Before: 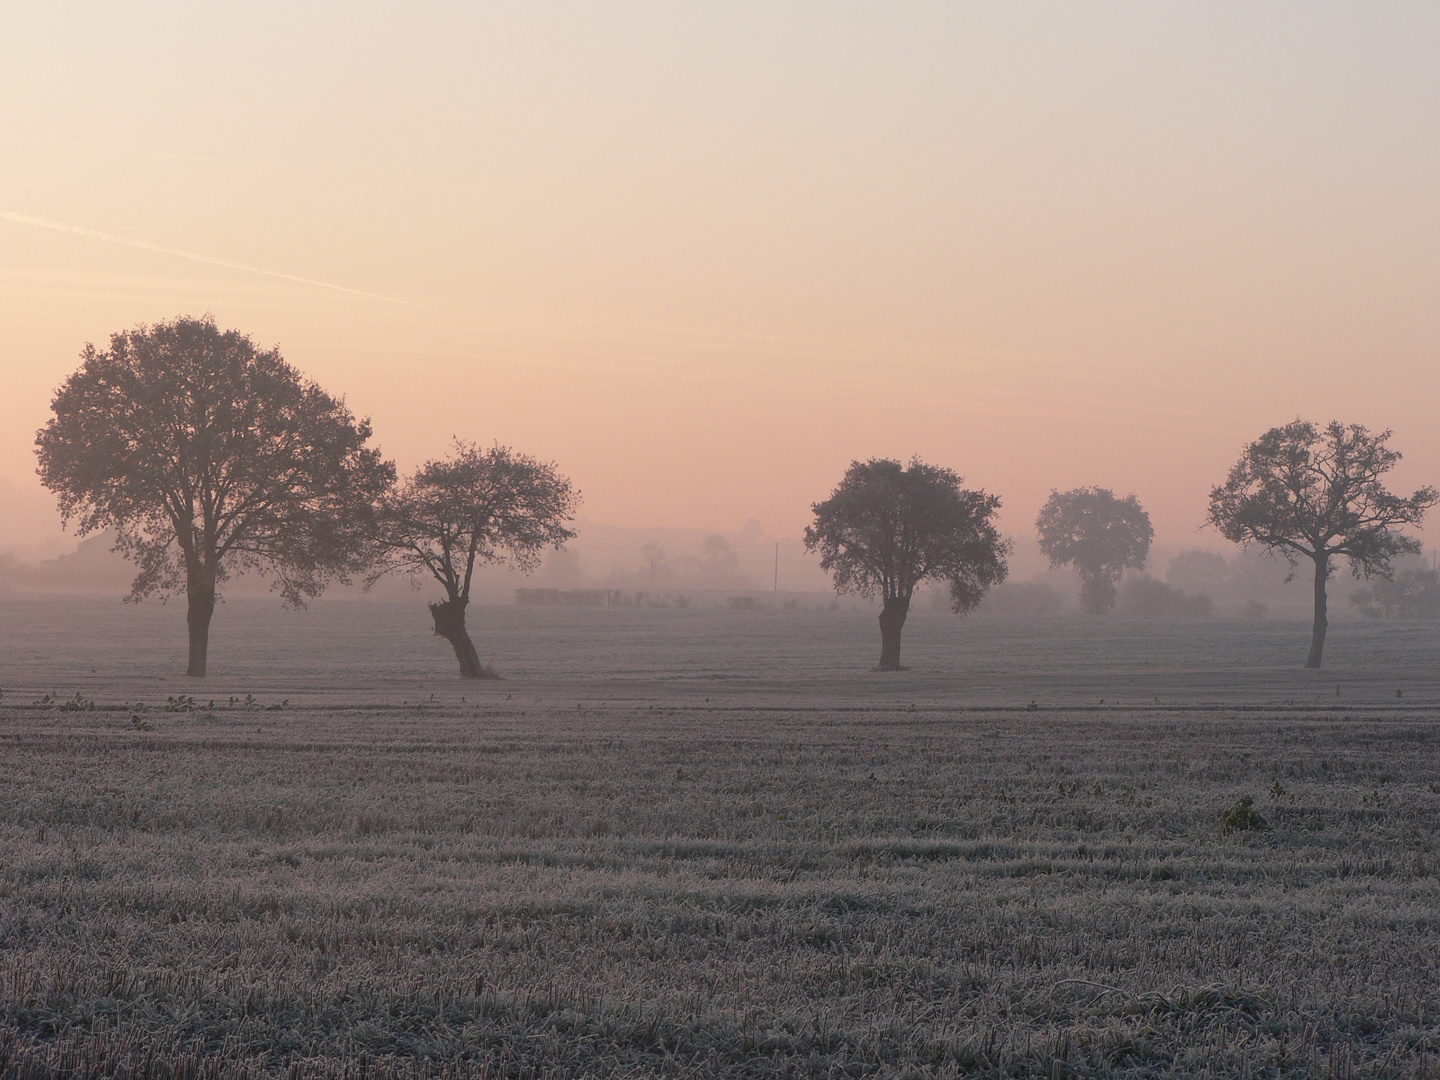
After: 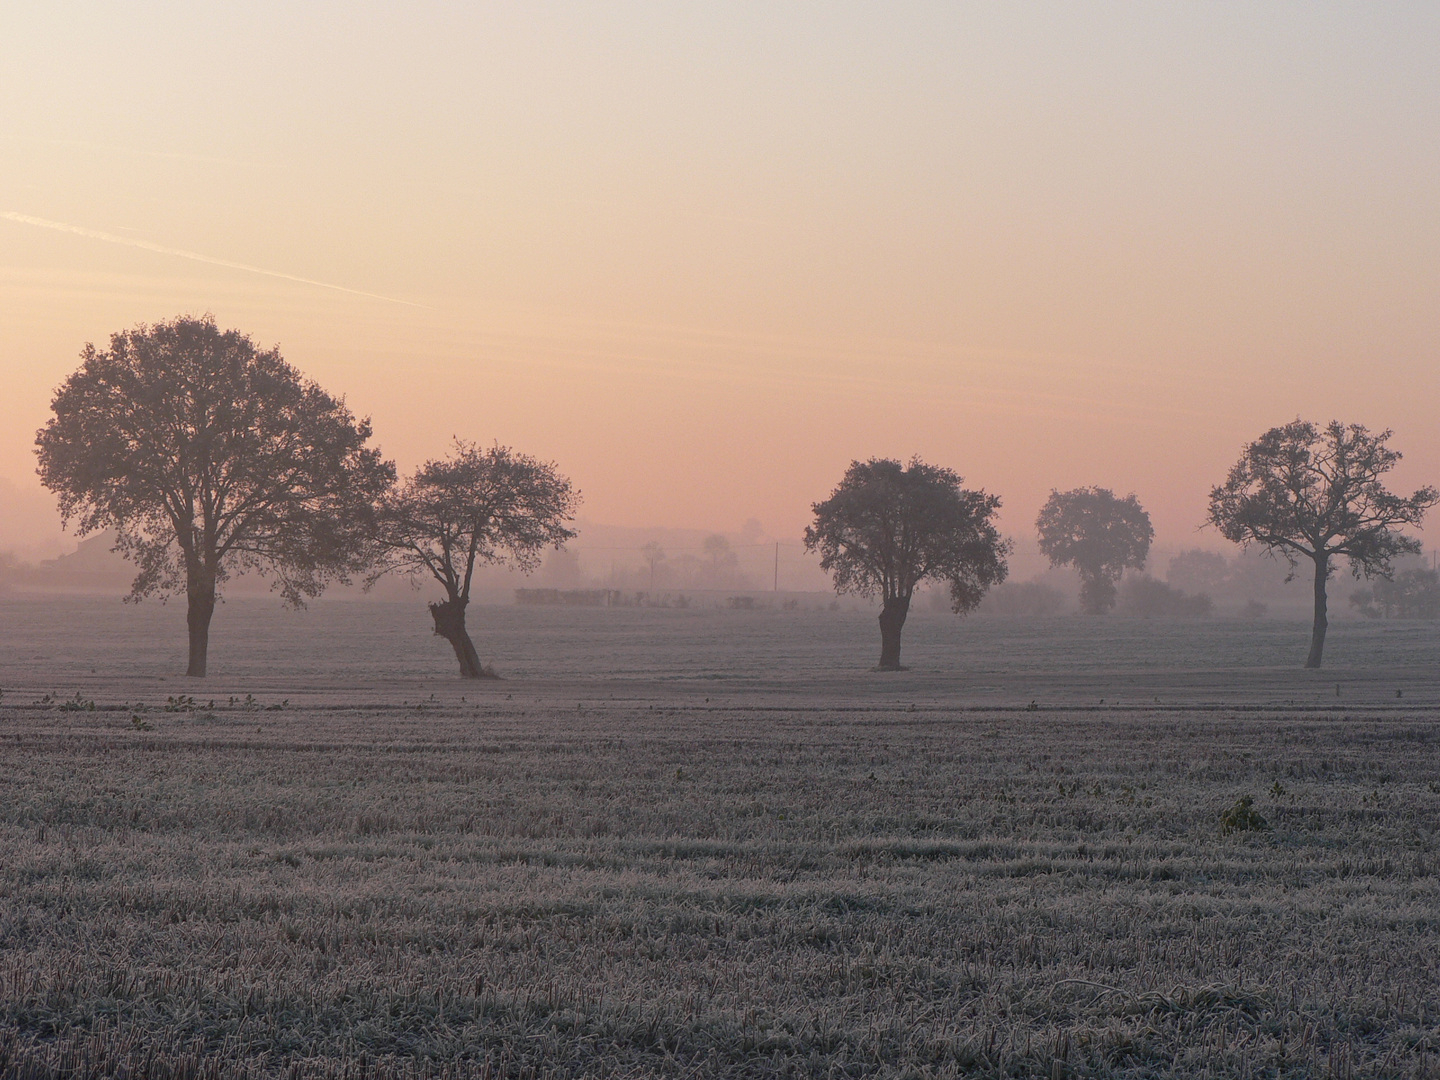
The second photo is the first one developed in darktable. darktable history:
local contrast: detail 110%
haze removal: compatibility mode true, adaptive false
